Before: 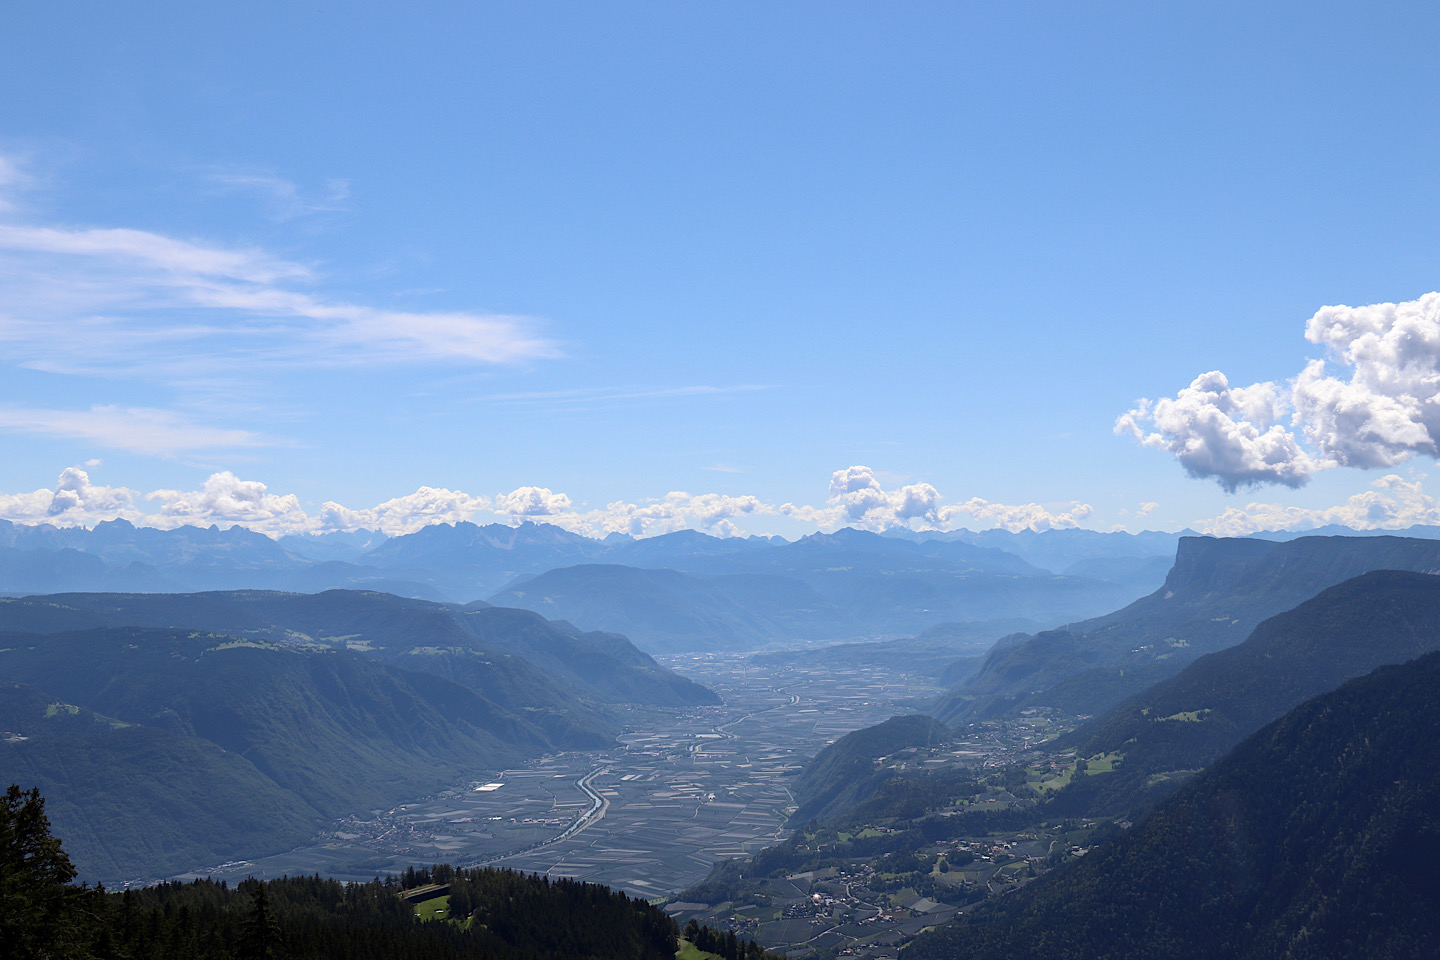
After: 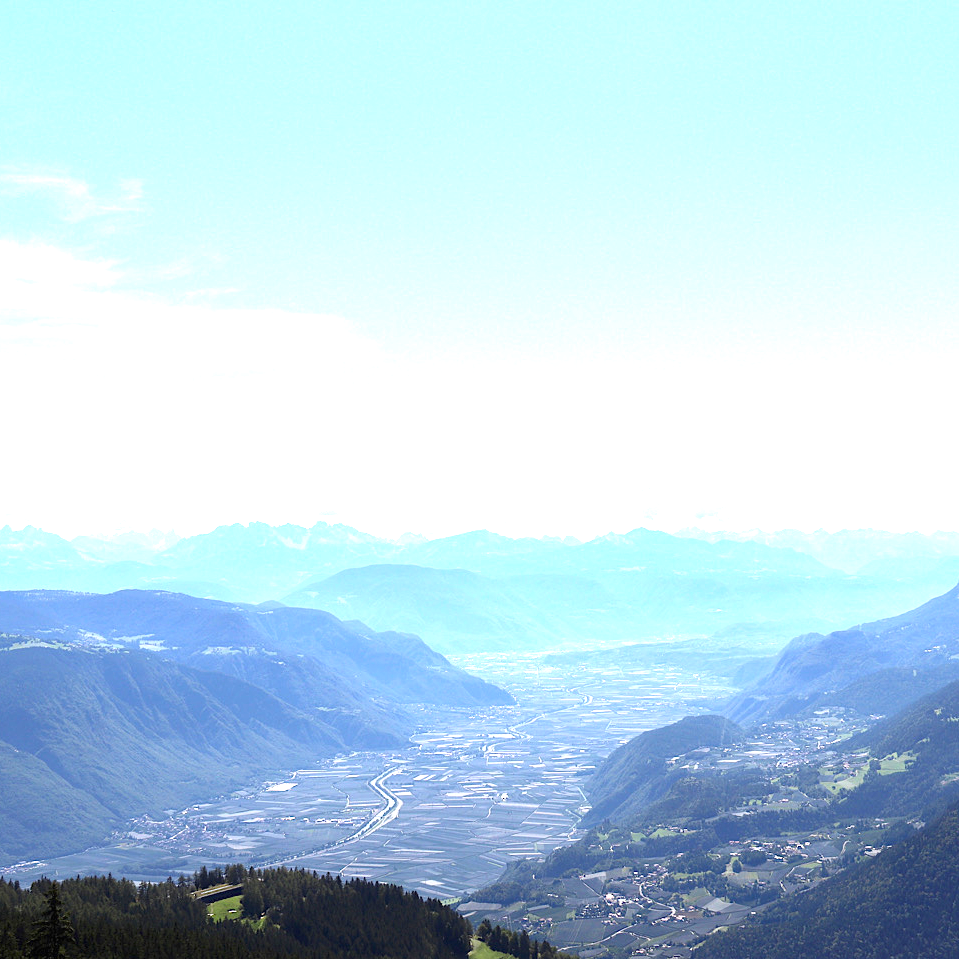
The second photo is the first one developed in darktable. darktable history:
crop and rotate: left 14.436%, right 18.898%
exposure: black level correction 0, exposure 1.7 EV, compensate exposure bias true, compensate highlight preservation false
